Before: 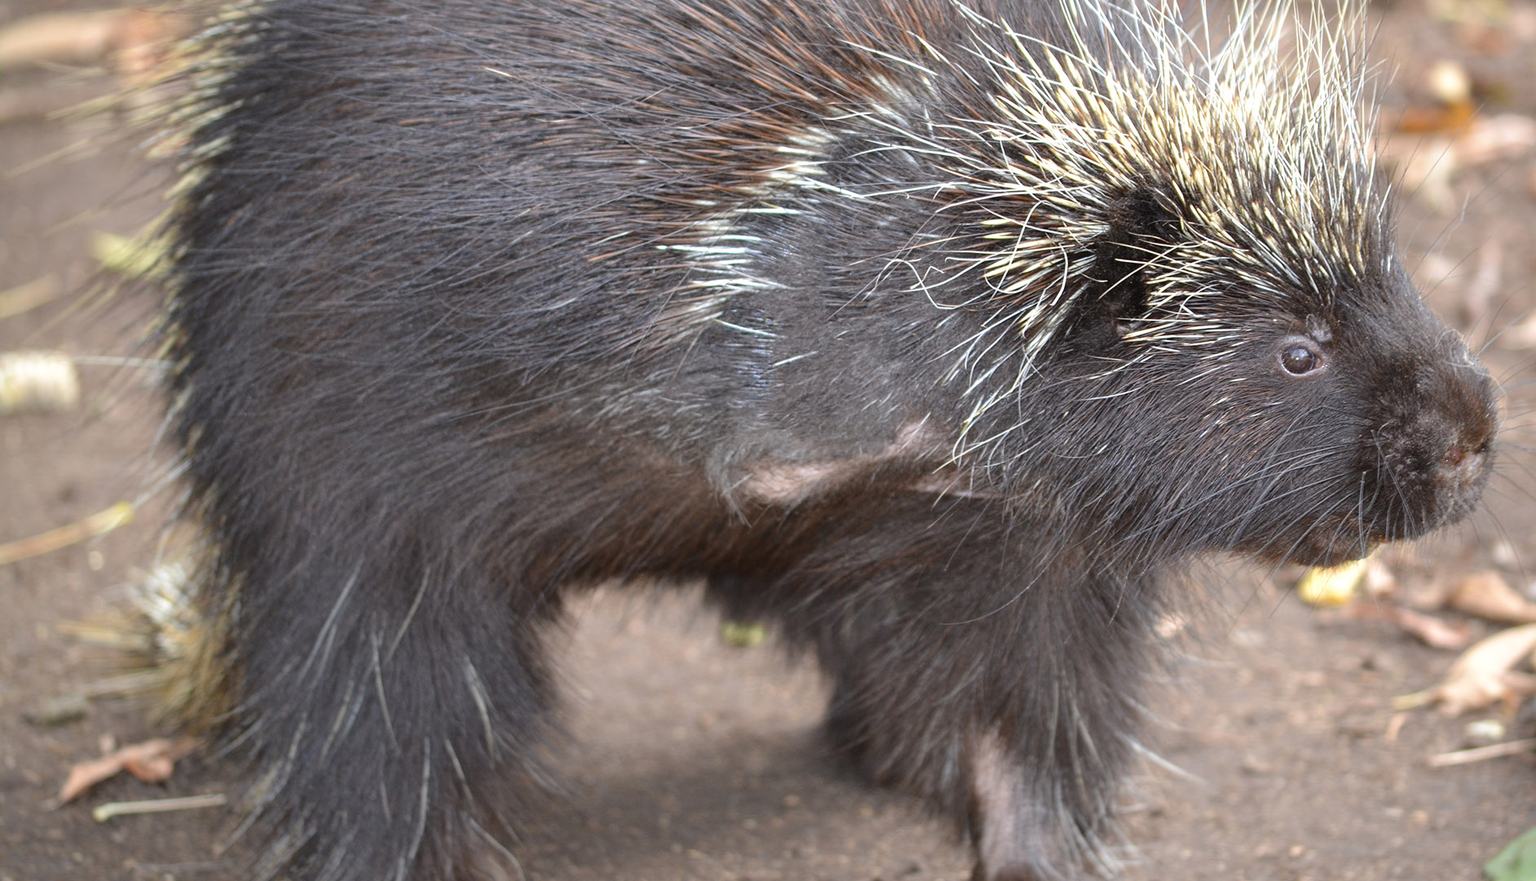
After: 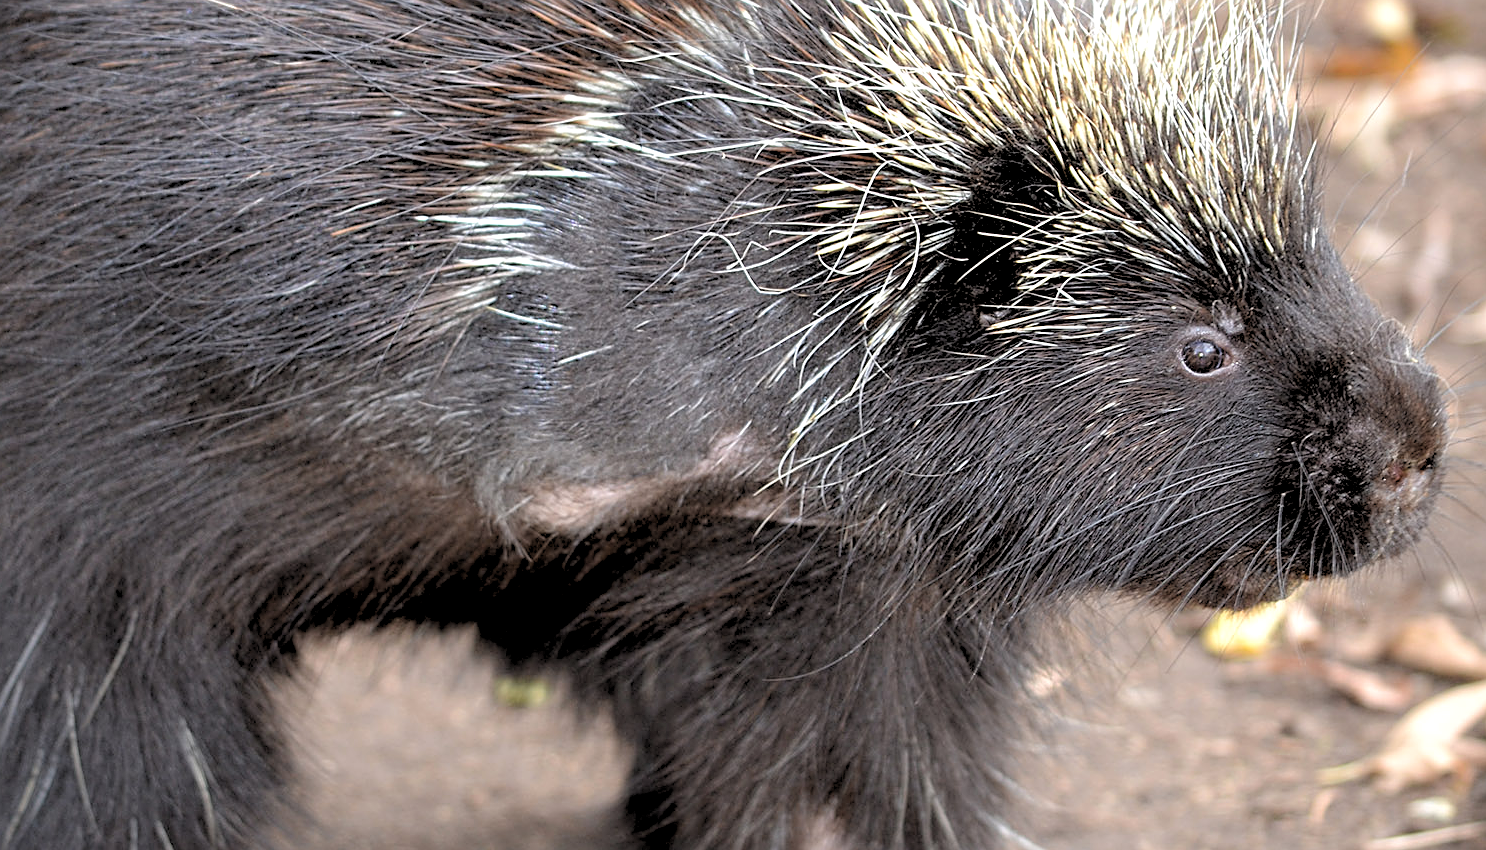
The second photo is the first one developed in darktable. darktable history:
crop and rotate: left 20.74%, top 7.912%, right 0.375%, bottom 13.378%
rgb levels: levels [[0.029, 0.461, 0.922], [0, 0.5, 1], [0, 0.5, 1]]
sharpen: on, module defaults
